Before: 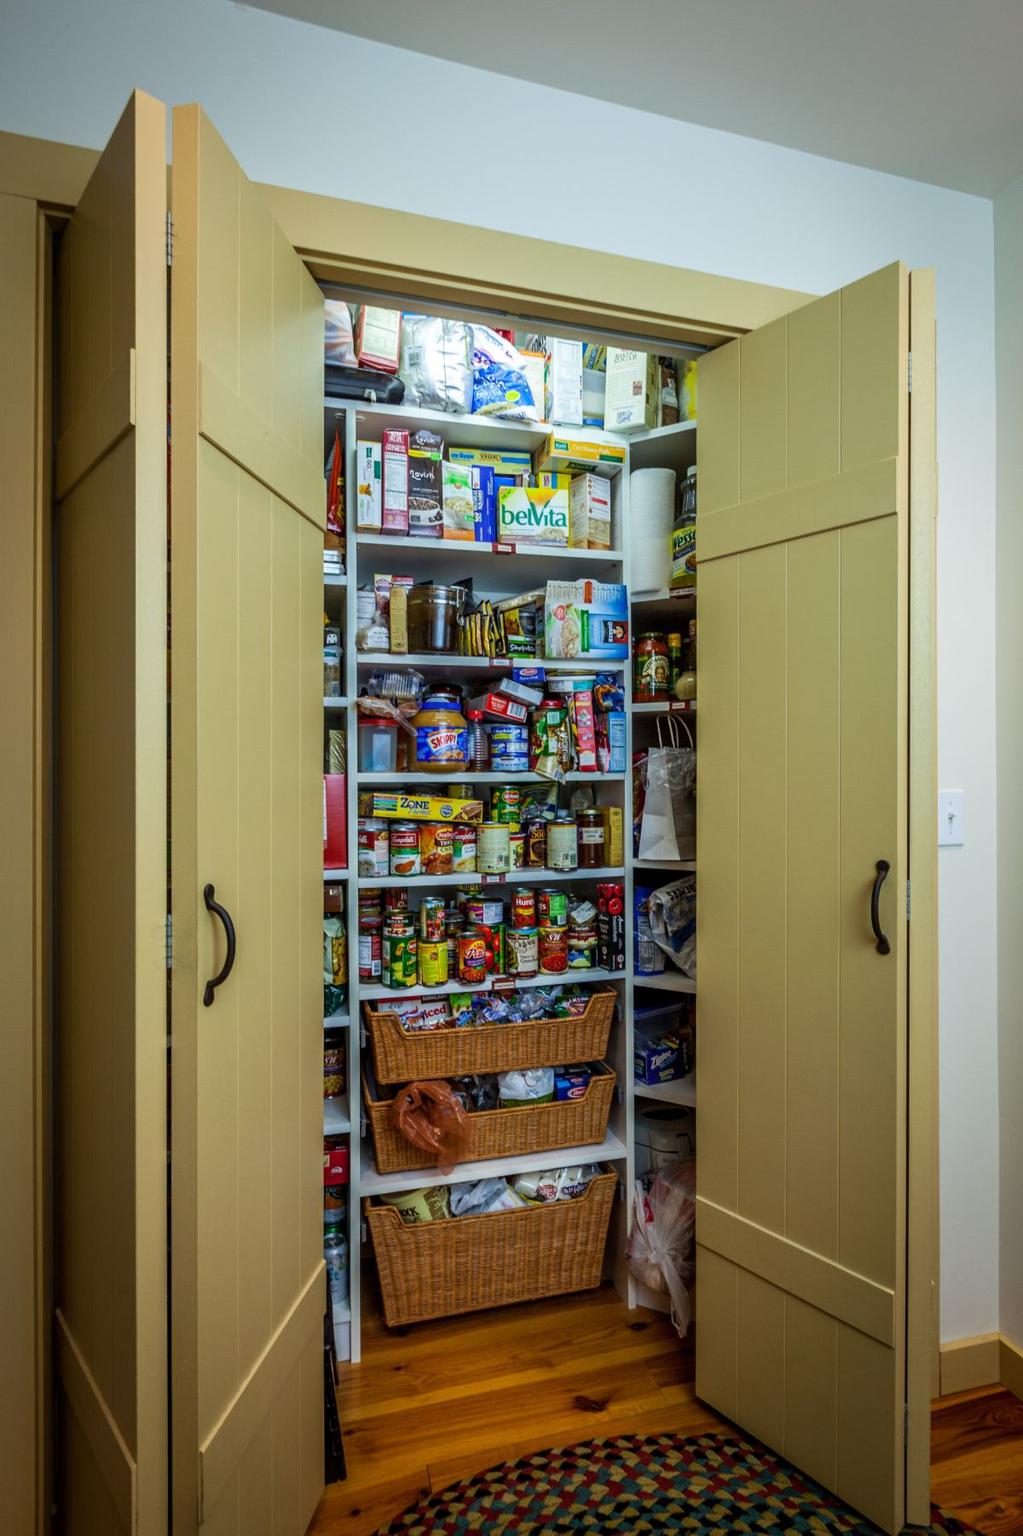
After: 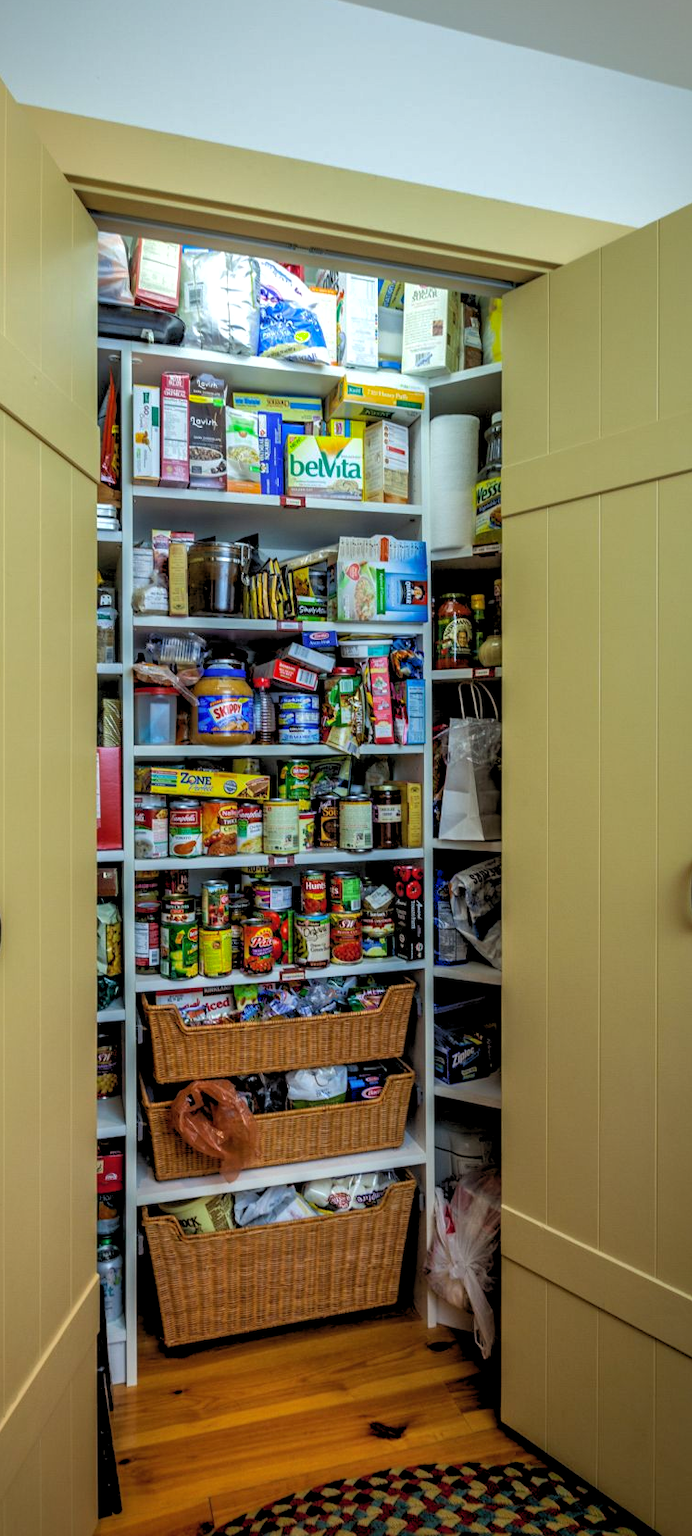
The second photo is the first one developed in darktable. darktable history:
shadows and highlights: on, module defaults
rgb levels: levels [[0.01, 0.419, 0.839], [0, 0.5, 1], [0, 0.5, 1]]
crop and rotate: left 22.918%, top 5.629%, right 14.711%, bottom 2.247%
